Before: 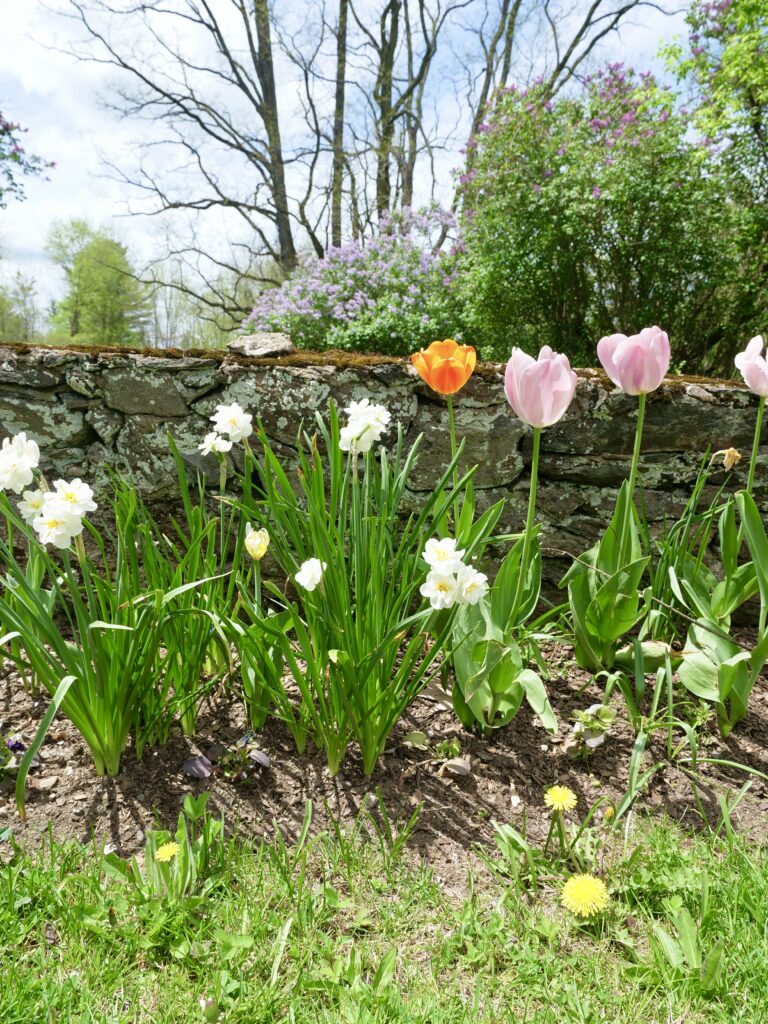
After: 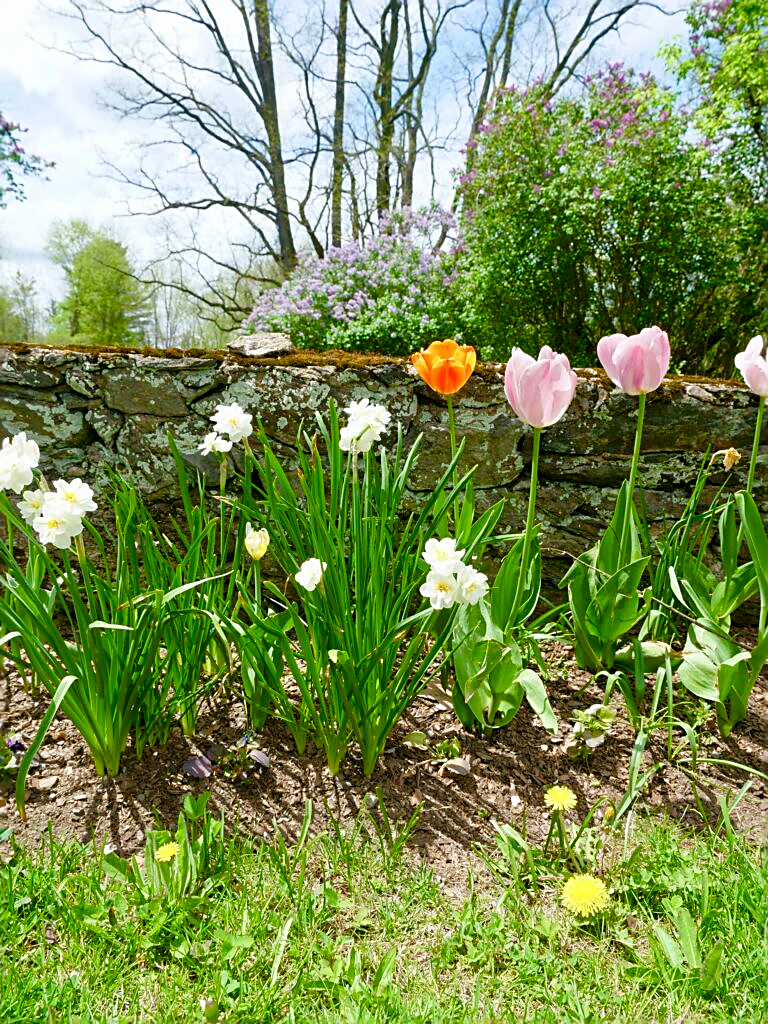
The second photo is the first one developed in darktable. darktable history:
sharpen: on, module defaults
color balance rgb: perceptual saturation grading › global saturation 20%, perceptual saturation grading › highlights -25%, perceptual saturation grading › shadows 50%
